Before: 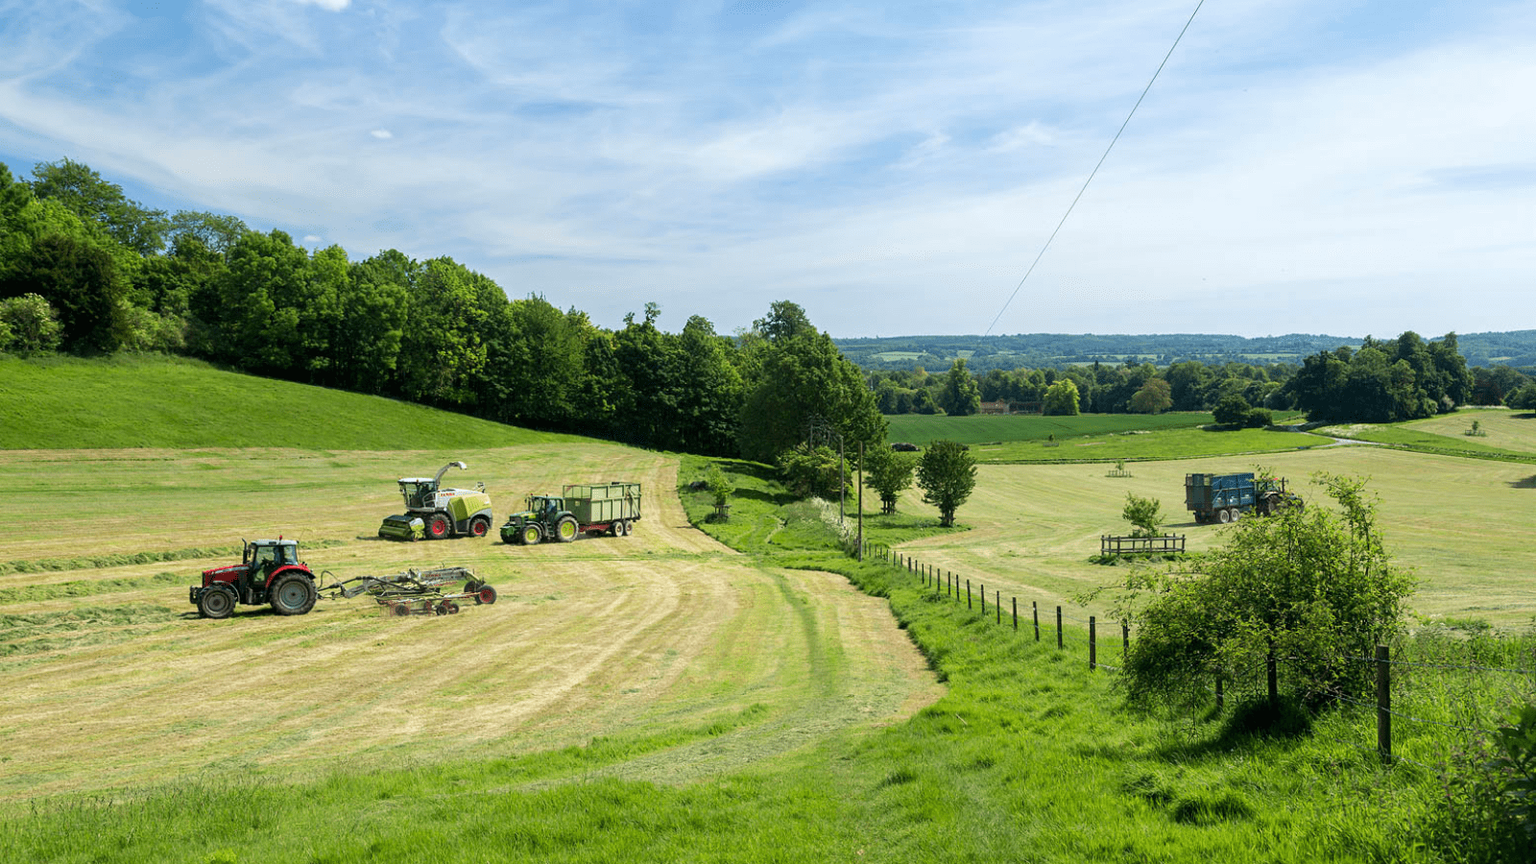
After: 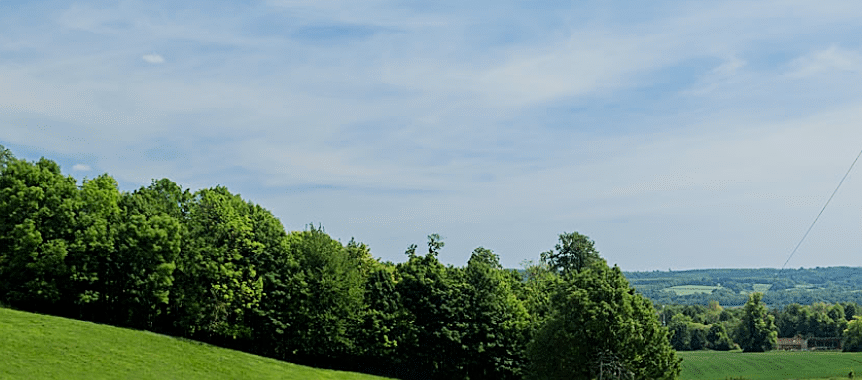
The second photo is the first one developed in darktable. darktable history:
crop: left 15.306%, top 9.065%, right 30.789%, bottom 48.638%
filmic rgb: black relative exposure -7.65 EV, white relative exposure 4.56 EV, hardness 3.61, color science v6 (2022)
sharpen: on, module defaults
